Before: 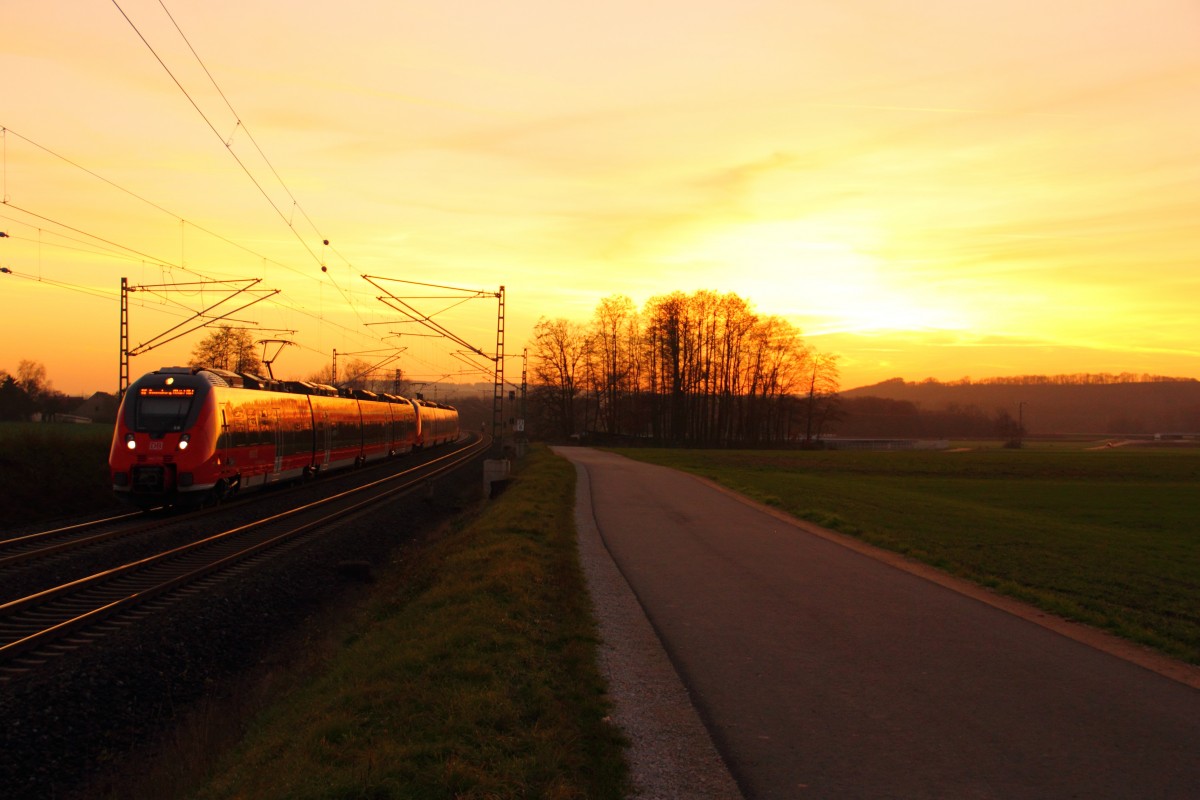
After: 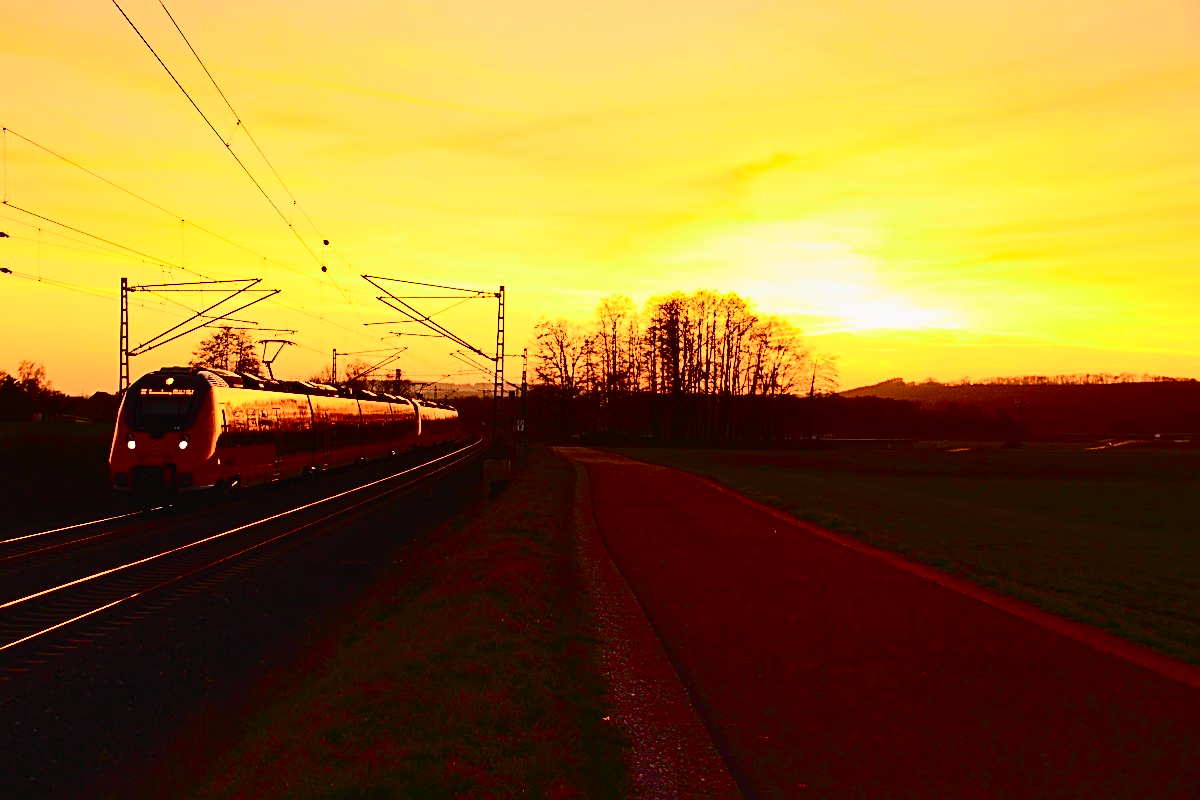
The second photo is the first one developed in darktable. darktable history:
shadows and highlights: soften with gaussian
sharpen: amount 0.988
contrast brightness saturation: contrast 0.289
haze removal: strength 0.276, distance 0.252, compatibility mode true, adaptive false
tone curve: curves: ch0 [(0, 0.014) (0.17, 0.099) (0.392, 0.438) (0.725, 0.828) (0.872, 0.918) (1, 0.981)]; ch1 [(0, 0) (0.402, 0.36) (0.489, 0.491) (0.5, 0.503) (0.515, 0.52) (0.545, 0.572) (0.615, 0.662) (0.701, 0.725) (1, 1)]; ch2 [(0, 0) (0.42, 0.458) (0.485, 0.499) (0.503, 0.503) (0.531, 0.542) (0.561, 0.594) (0.644, 0.694) (0.717, 0.753) (1, 0.991)], color space Lab, independent channels, preserve colors none
